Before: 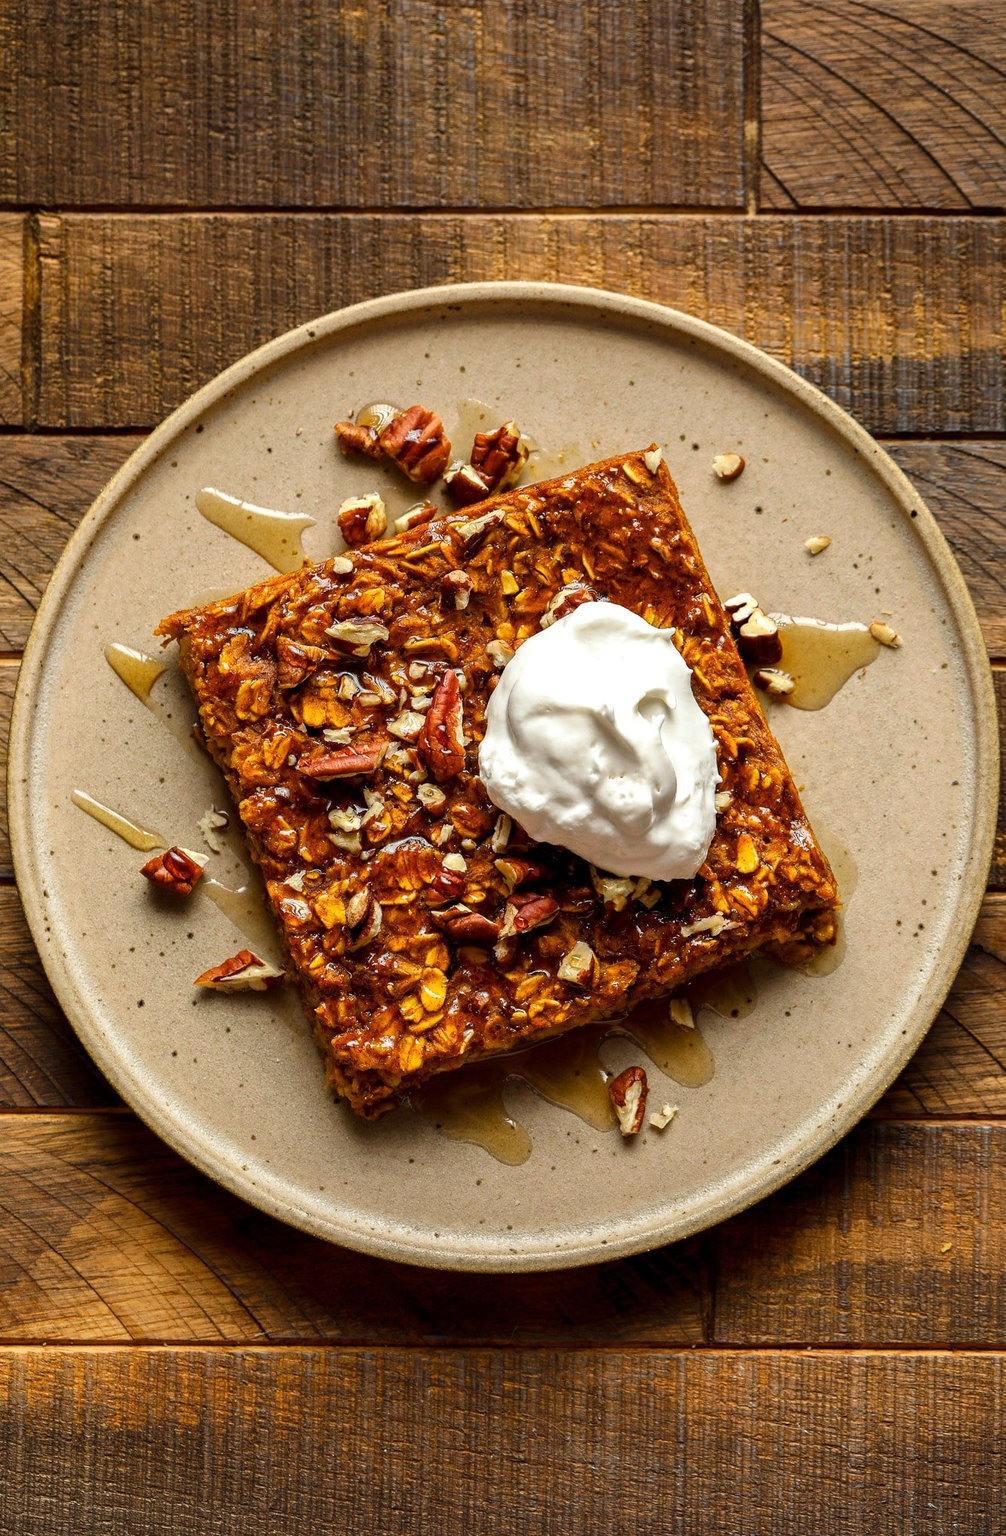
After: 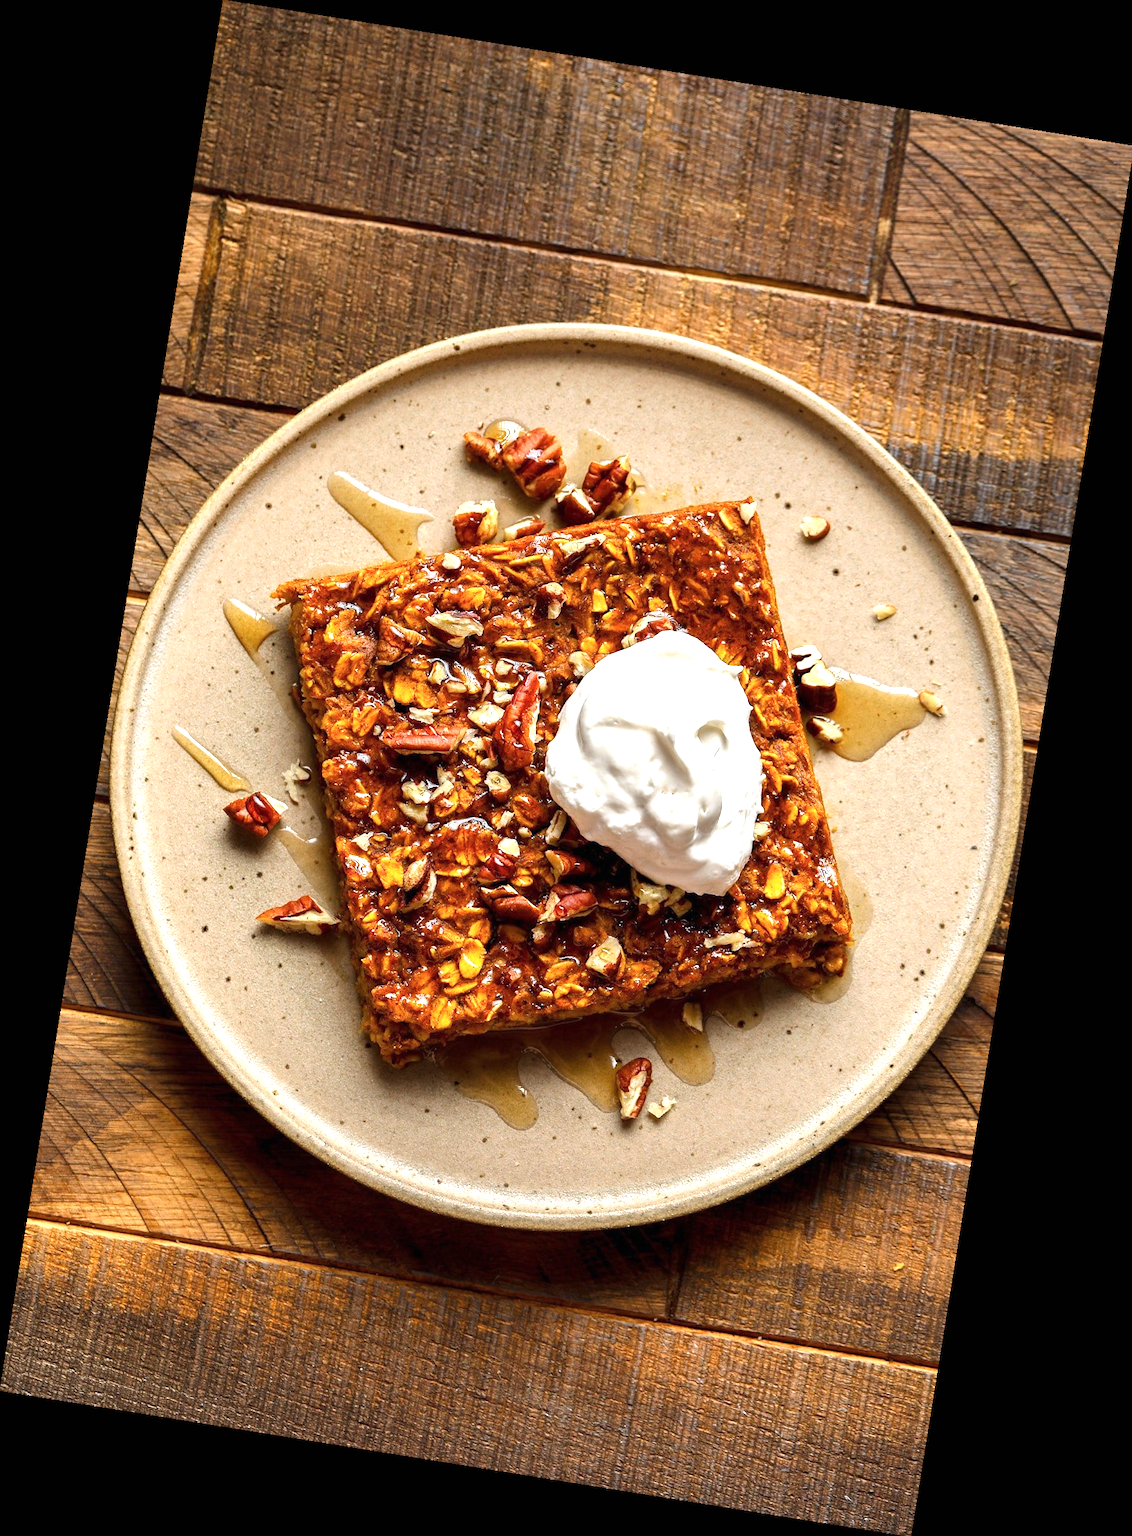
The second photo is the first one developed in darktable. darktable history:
rotate and perspective: rotation 9.12°, automatic cropping off
exposure: black level correction 0, exposure 0.7 EV, compensate exposure bias true, compensate highlight preservation false
color correction: highlights a* -0.137, highlights b* -5.91, shadows a* -0.137, shadows b* -0.137
